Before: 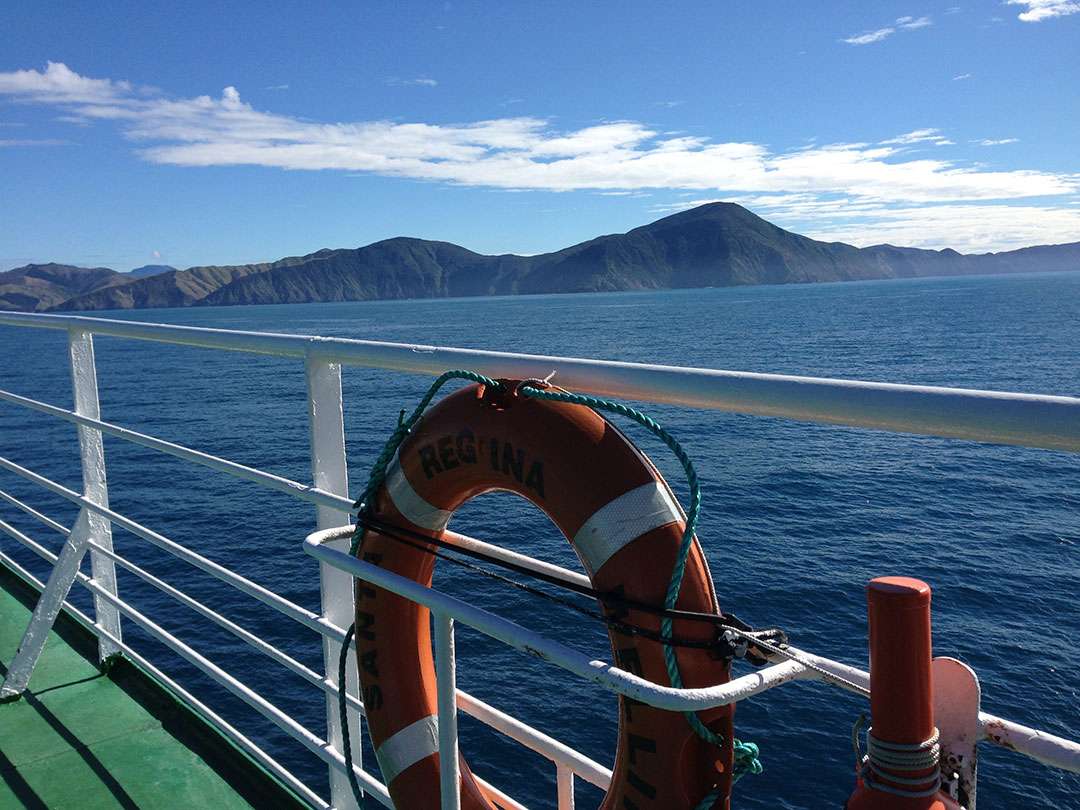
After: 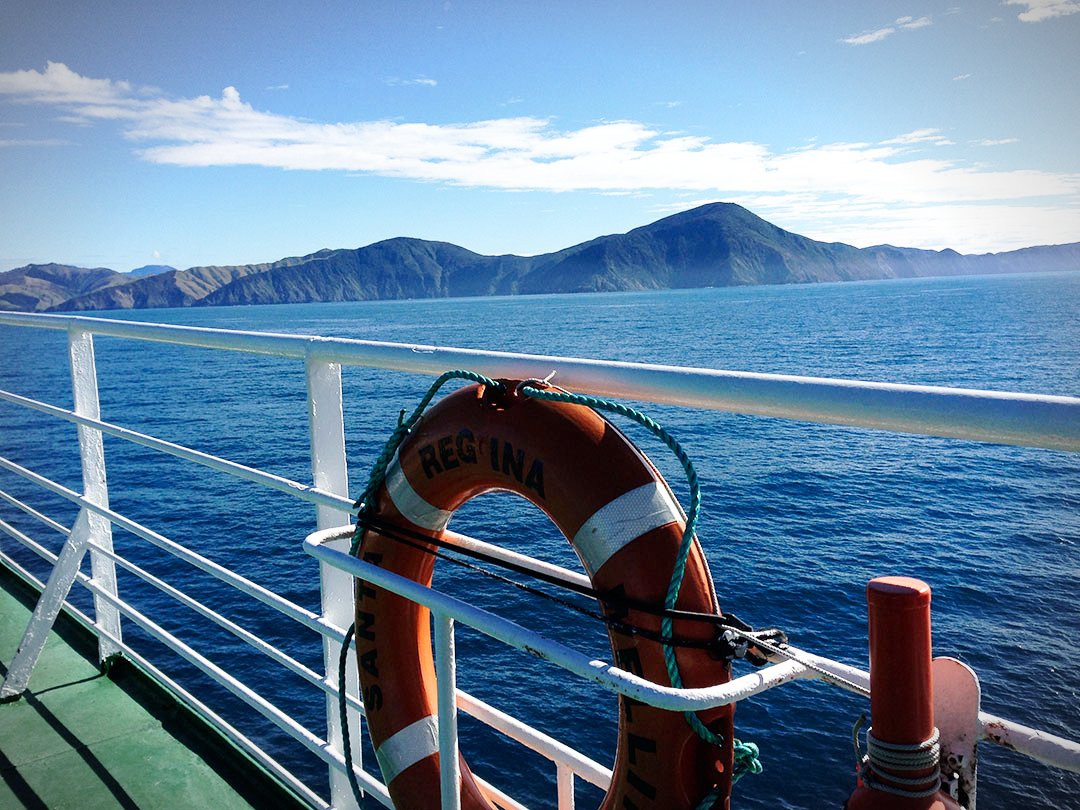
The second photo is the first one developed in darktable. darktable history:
base curve: curves: ch0 [(0, 0) (0.005, 0.002) (0.15, 0.3) (0.4, 0.7) (0.75, 0.95) (1, 1)], preserve colors none
vignetting: fall-off start 87%, automatic ratio true
